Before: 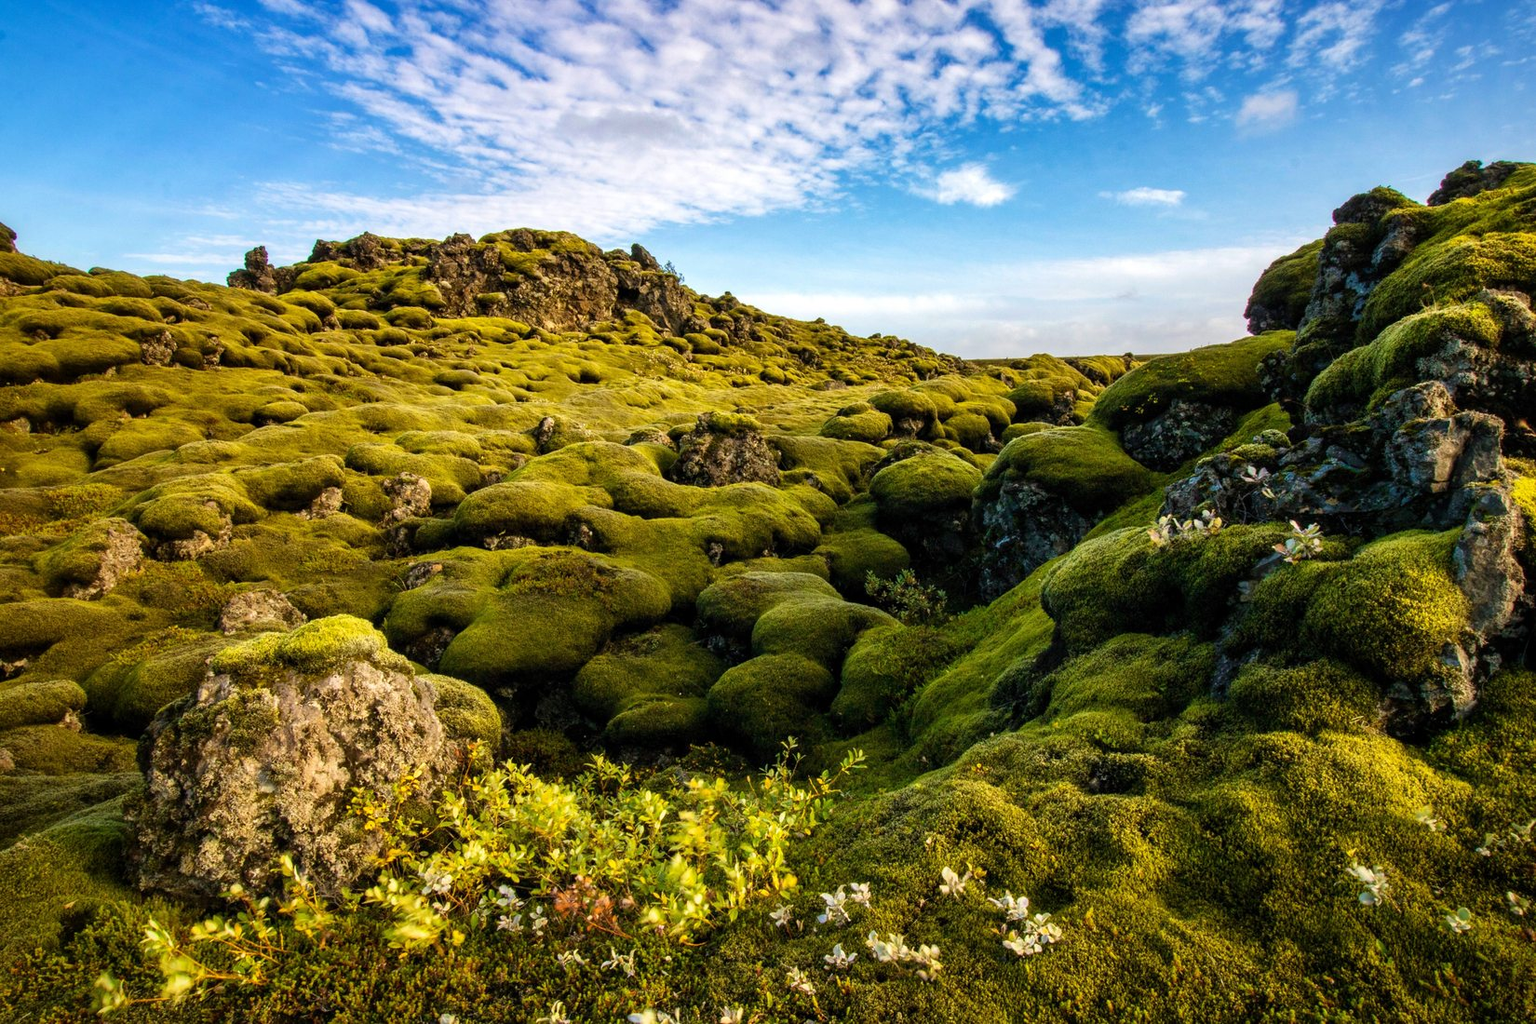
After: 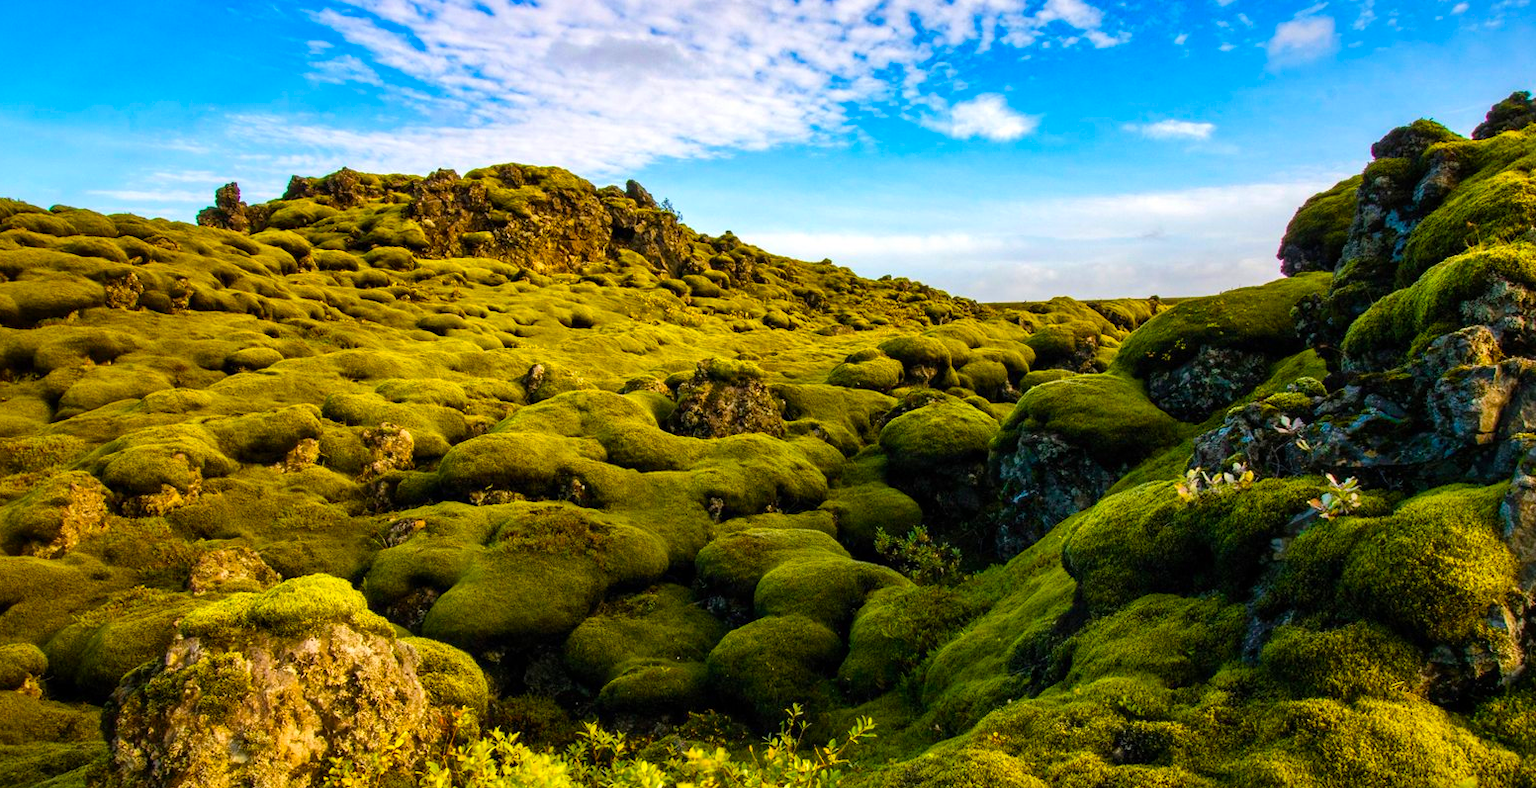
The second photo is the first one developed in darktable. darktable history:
crop: left 2.757%, top 7.296%, right 3.061%, bottom 20.184%
color balance rgb: linear chroma grading › global chroma 42.586%, perceptual saturation grading › global saturation 0.541%
color zones: curves: ch1 [(0, 0.525) (0.143, 0.556) (0.286, 0.52) (0.429, 0.5) (0.571, 0.5) (0.714, 0.5) (0.857, 0.503) (1, 0.525)]
